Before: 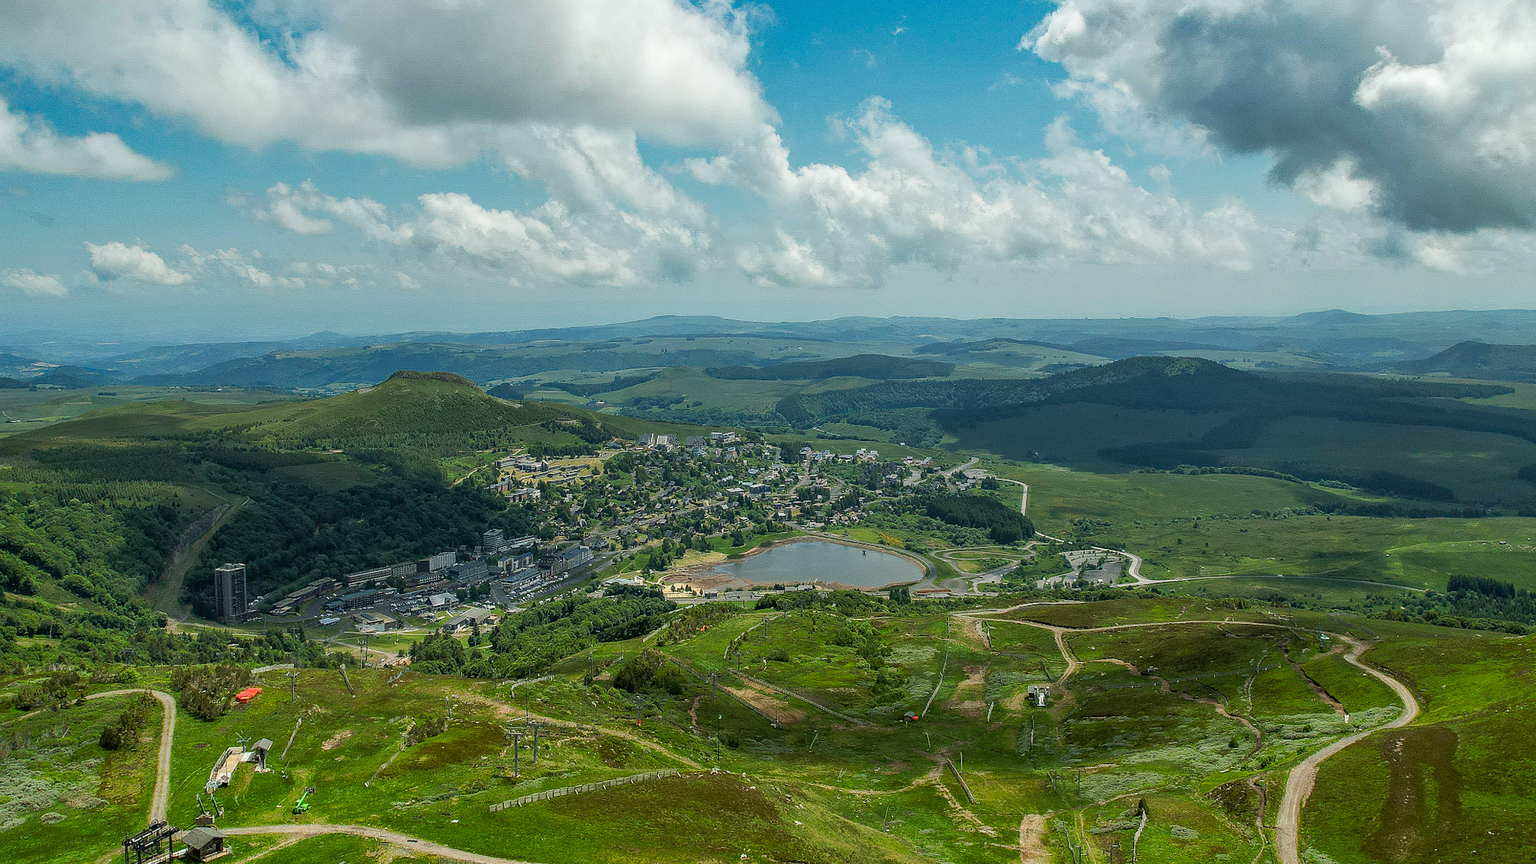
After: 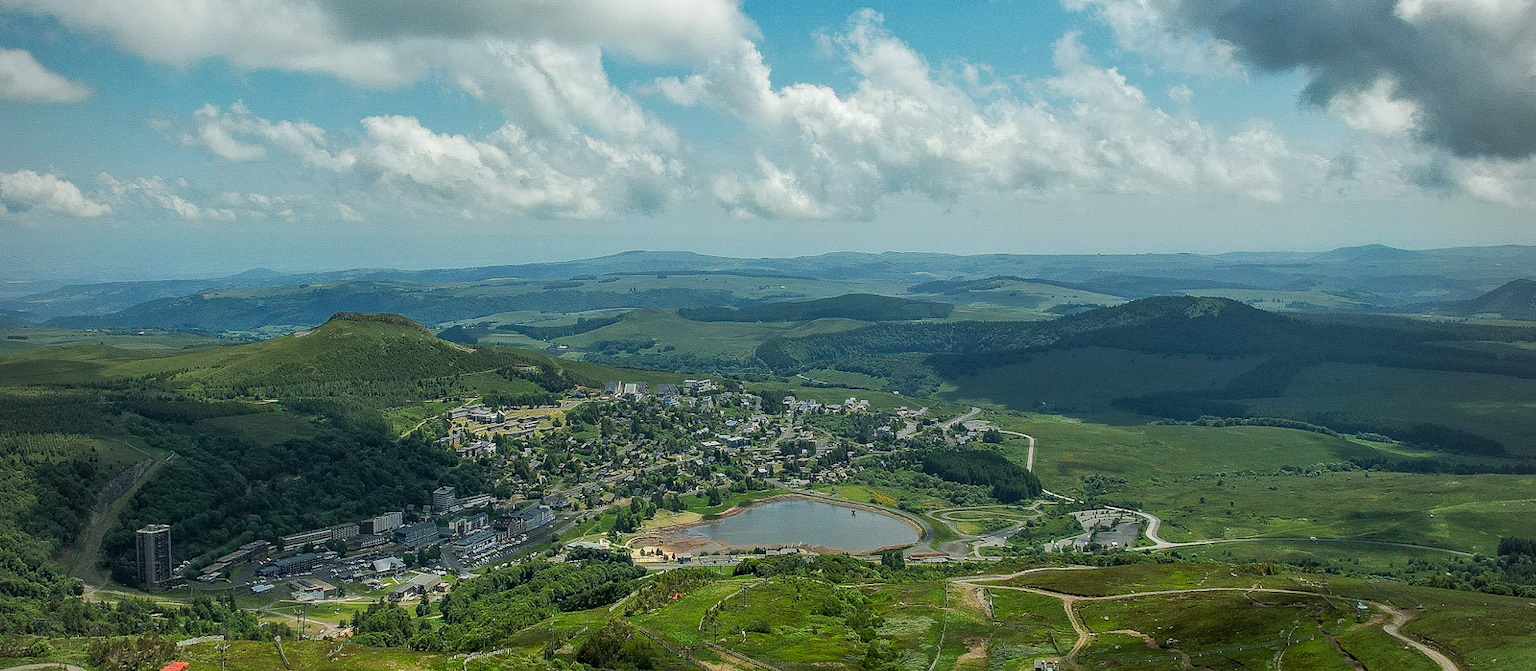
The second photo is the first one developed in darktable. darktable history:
vignetting: brightness -0.344
crop: left 5.986%, top 10.248%, right 3.486%, bottom 19.307%
tone equalizer: edges refinement/feathering 500, mask exposure compensation -1.57 EV, preserve details no
